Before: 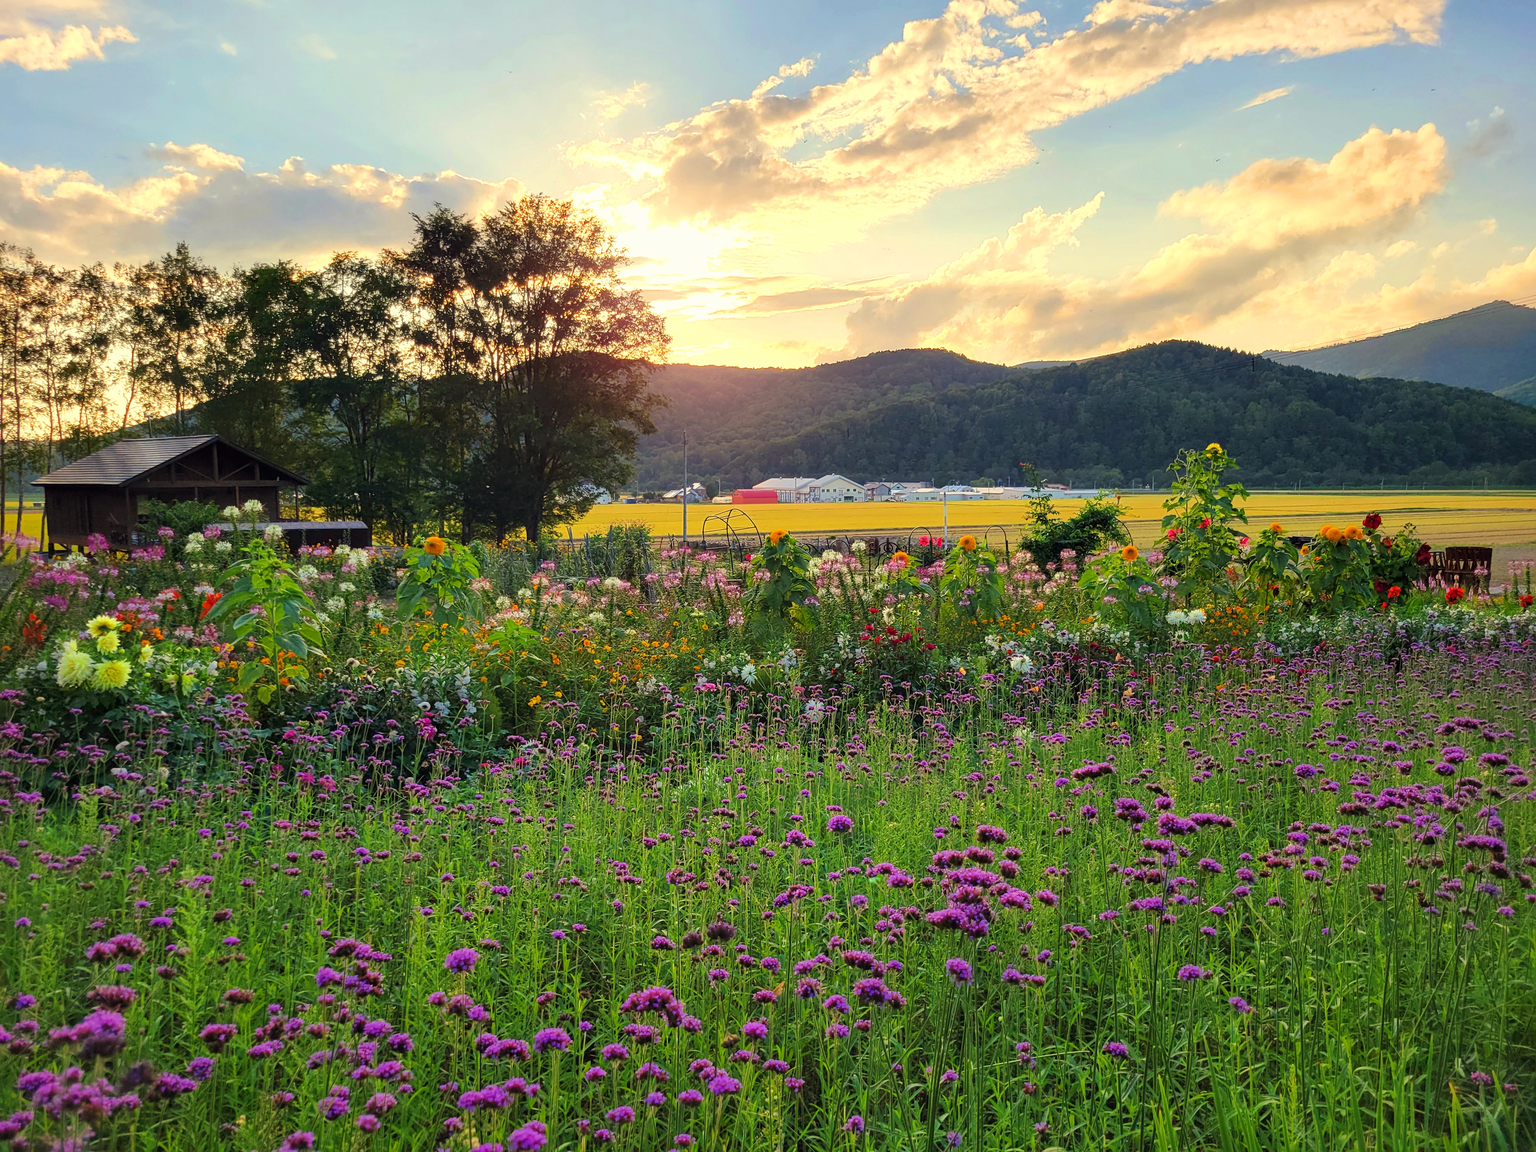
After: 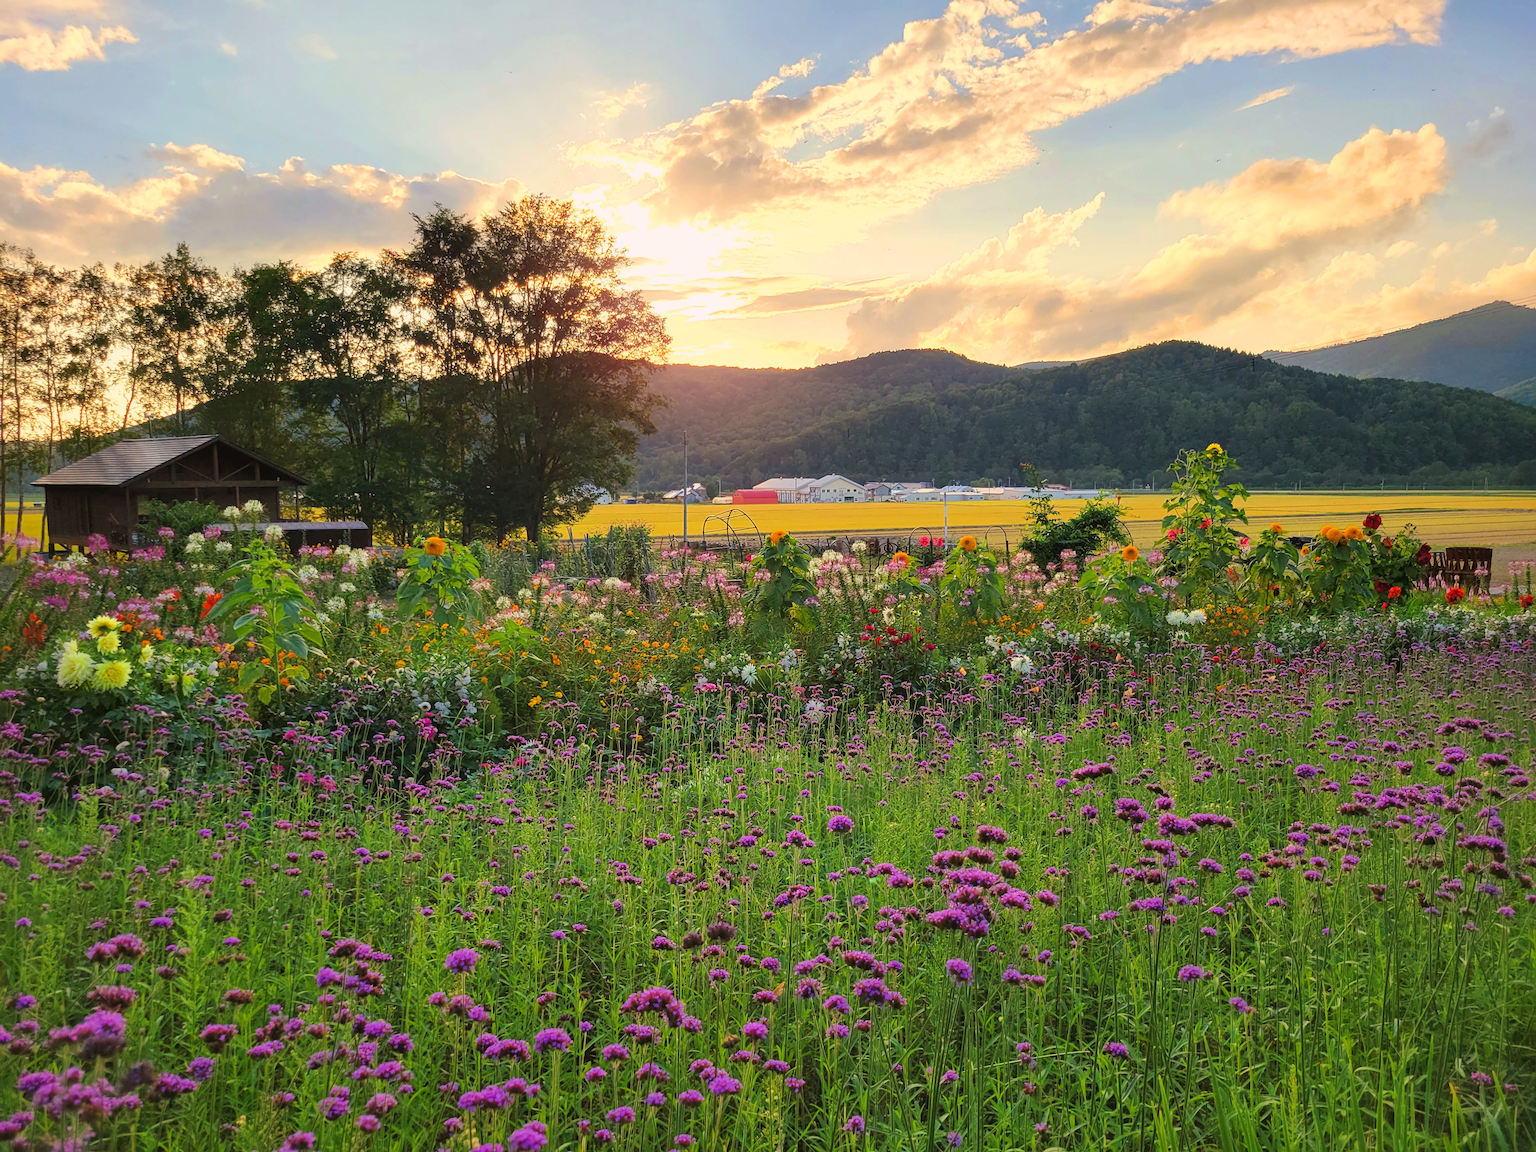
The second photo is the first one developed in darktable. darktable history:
white balance: red 1.05, blue 1.072
color balance: mode lift, gamma, gain (sRGB), lift [1.04, 1, 1, 0.97], gamma [1.01, 1, 1, 0.97], gain [0.96, 1, 1, 0.97]
